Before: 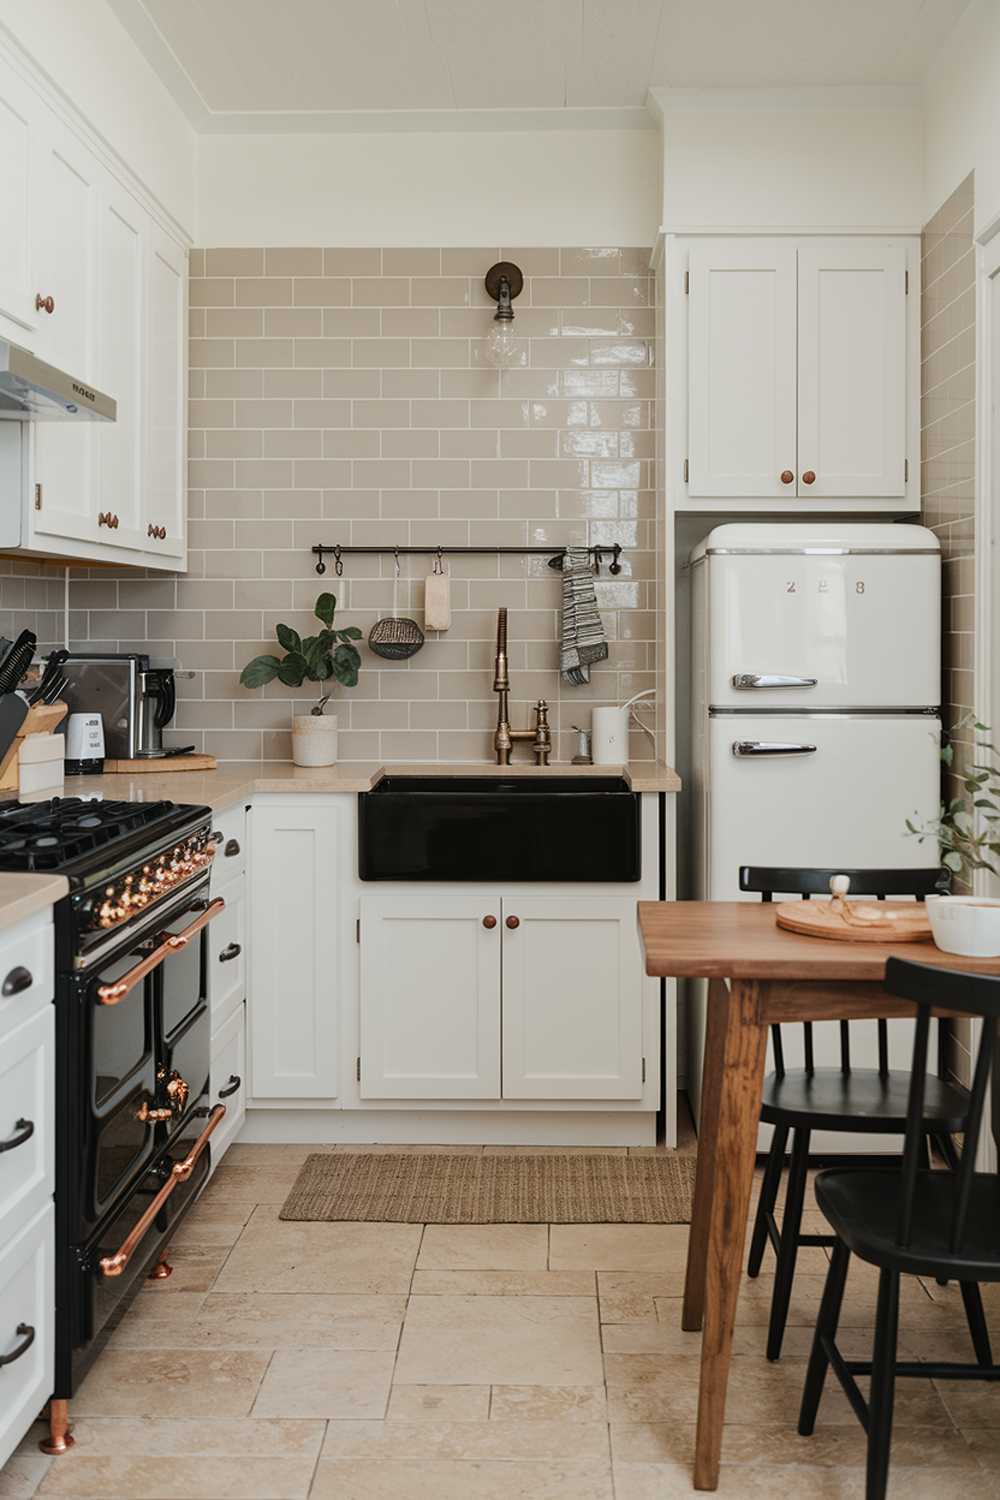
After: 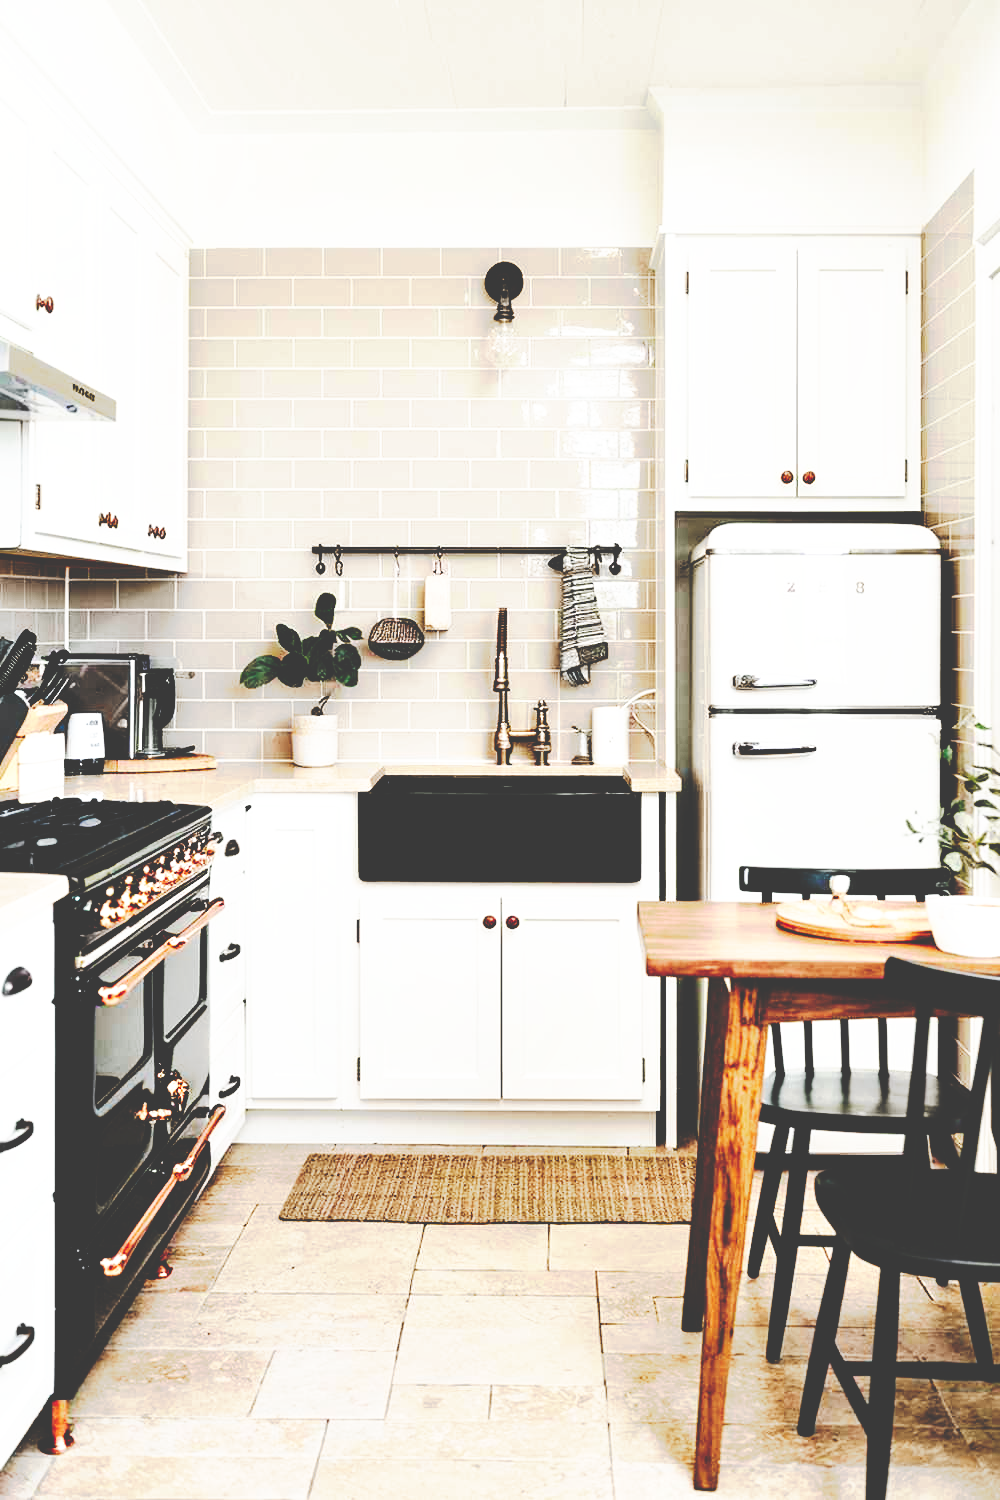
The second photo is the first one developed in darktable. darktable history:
contrast equalizer: y [[0.6 ×6], [0.55 ×6], [0 ×6], [0 ×6], [0 ×6]]
tone curve: curves: ch0 [(0, 0) (0.003, 0.241) (0.011, 0.241) (0.025, 0.242) (0.044, 0.246) (0.069, 0.25) (0.1, 0.251) (0.136, 0.256) (0.177, 0.275) (0.224, 0.293) (0.277, 0.326) (0.335, 0.38) (0.399, 0.449) (0.468, 0.525) (0.543, 0.606) (0.623, 0.683) (0.709, 0.751) (0.801, 0.824) (0.898, 0.871) (1, 1)], preserve colors none
tone equalizer: -8 EV -0.43 EV, -7 EV -0.391 EV, -6 EV -0.298 EV, -5 EV -0.21 EV, -3 EV 0.223 EV, -2 EV 0.303 EV, -1 EV 0.415 EV, +0 EV 0.406 EV, mask exposure compensation -0.495 EV
base curve: curves: ch0 [(0, 0) (0.007, 0.004) (0.027, 0.03) (0.046, 0.07) (0.207, 0.54) (0.442, 0.872) (0.673, 0.972) (1, 1)], preserve colors none
